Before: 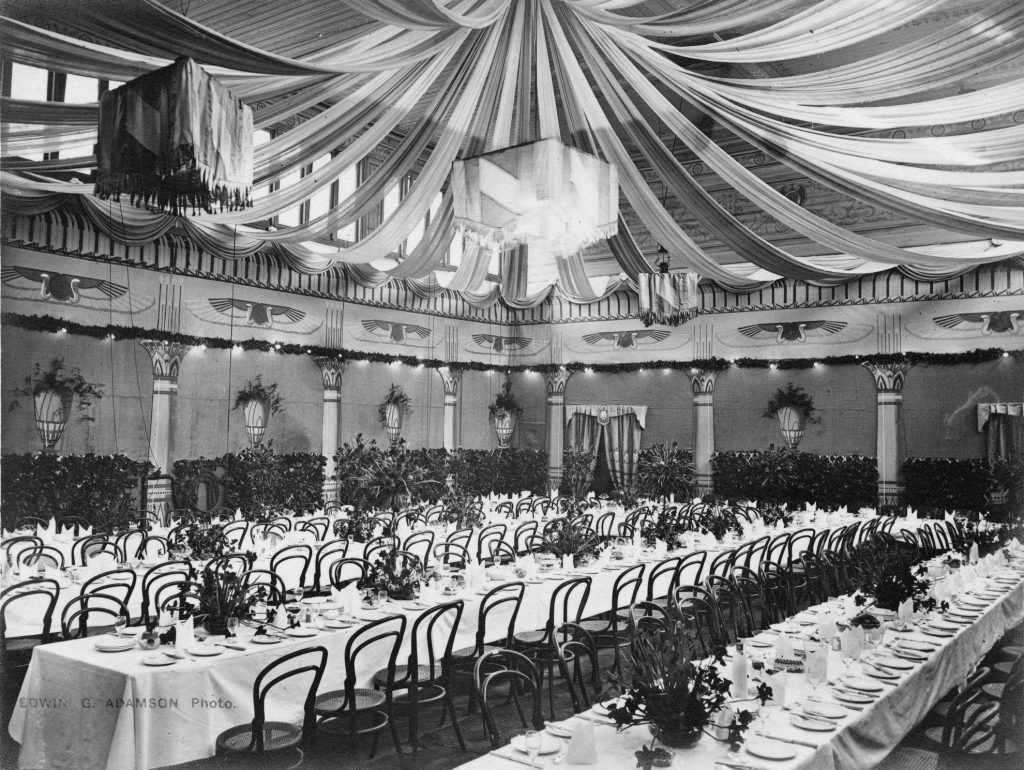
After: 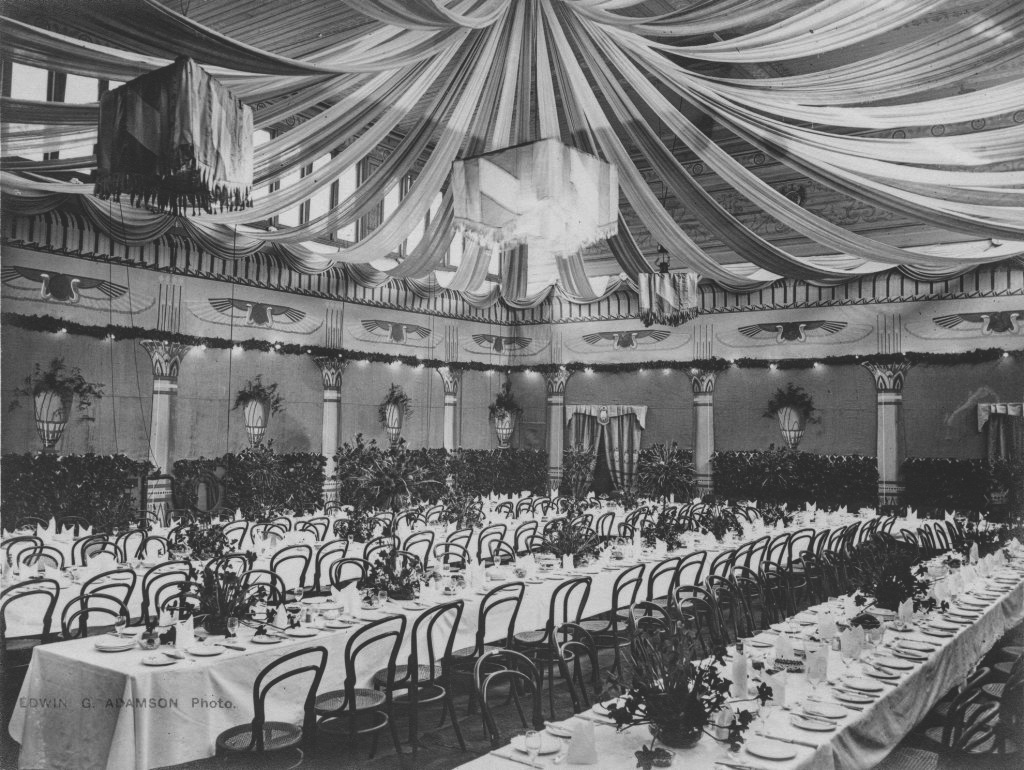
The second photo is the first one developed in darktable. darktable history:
exposure: black level correction -0.037, exposure -0.495 EV, compensate highlight preservation false
local contrast: on, module defaults
